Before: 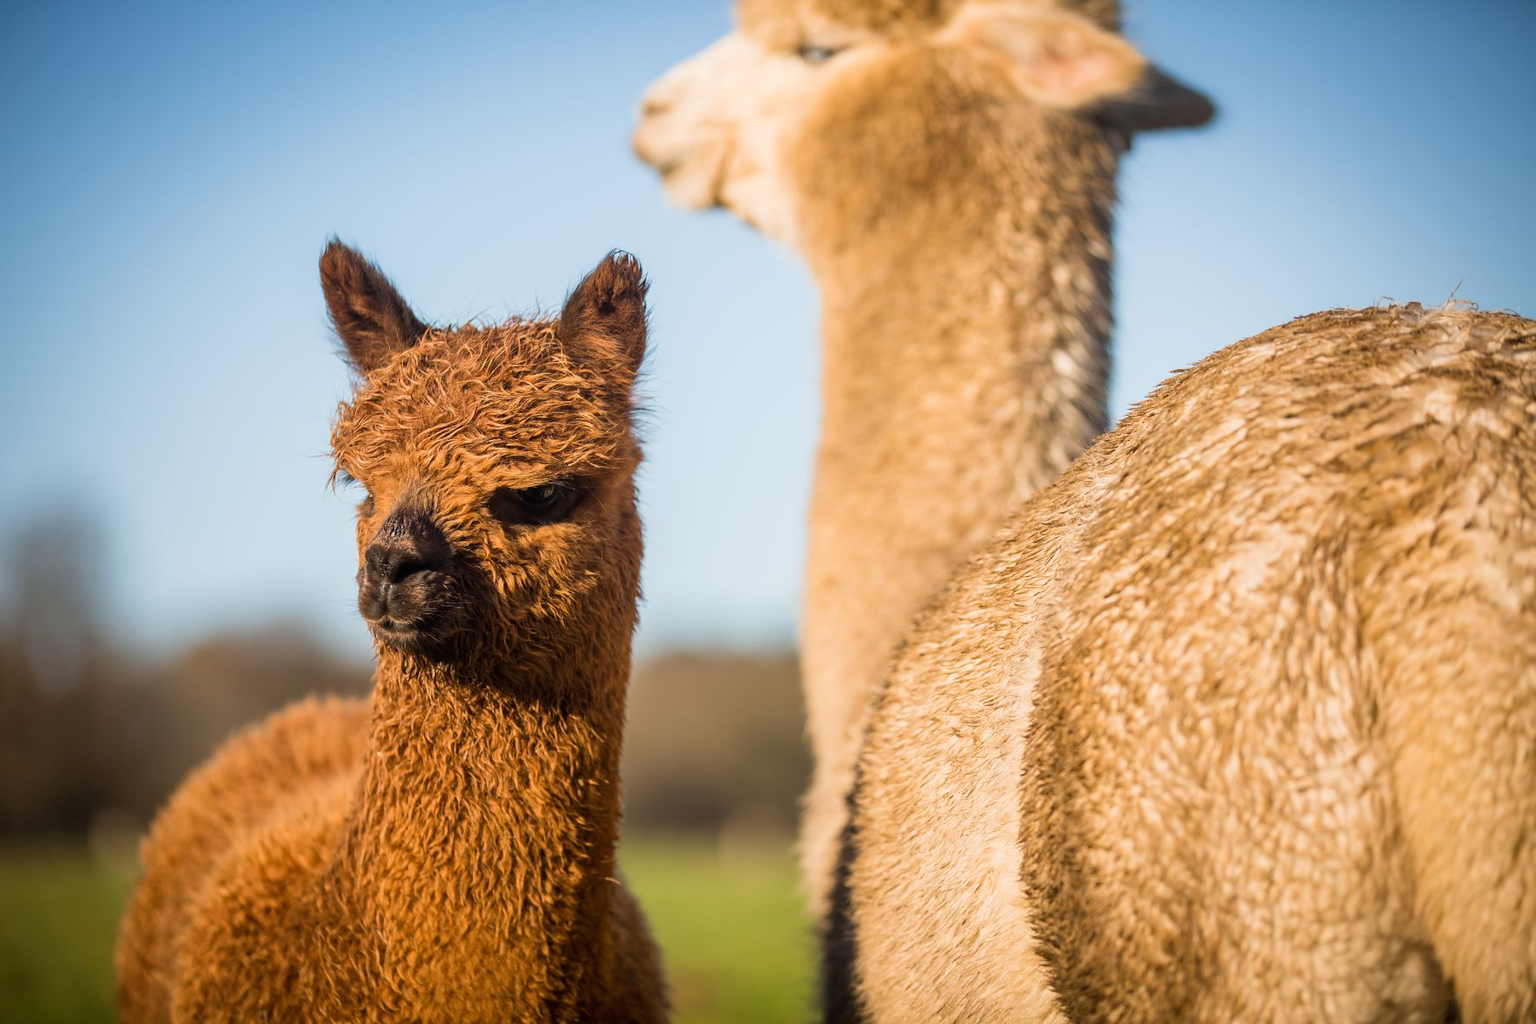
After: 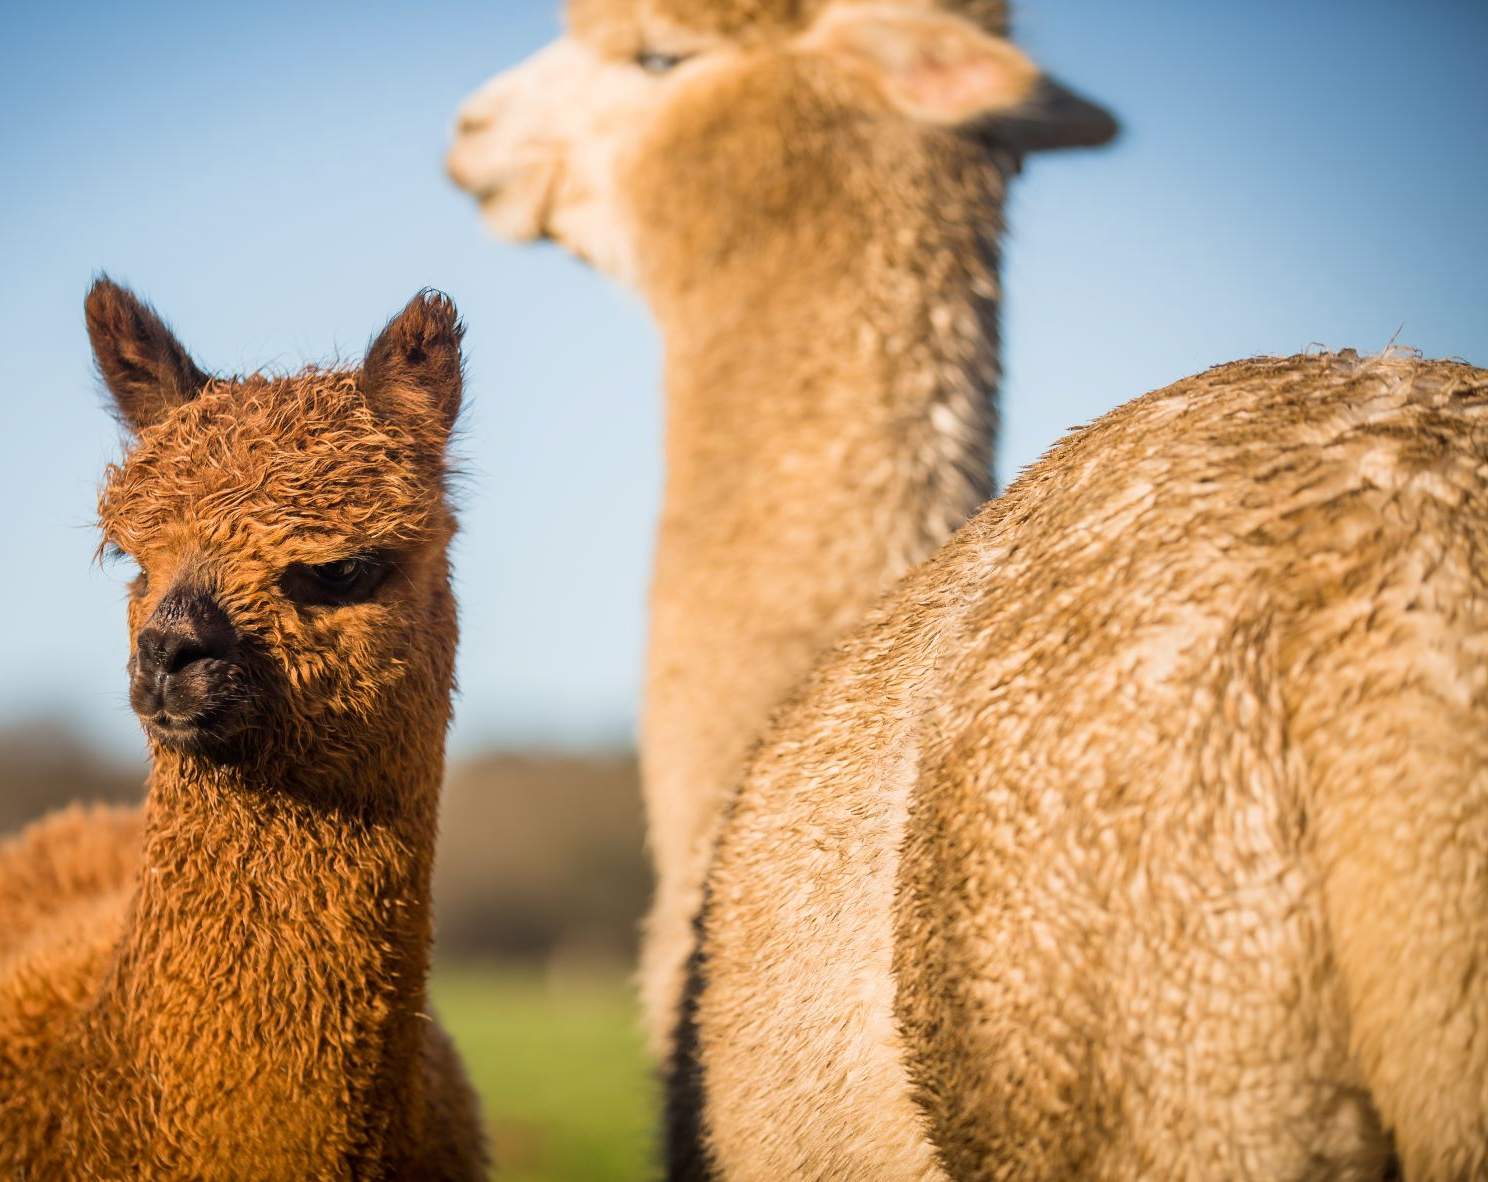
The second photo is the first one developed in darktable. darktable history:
color zones: curves: ch1 [(0, 0.523) (0.143, 0.545) (0.286, 0.52) (0.429, 0.506) (0.571, 0.503) (0.714, 0.503) (0.857, 0.508) (1, 0.523)]
crop: left 16.054%
contrast brightness saturation: saturation -0.068
